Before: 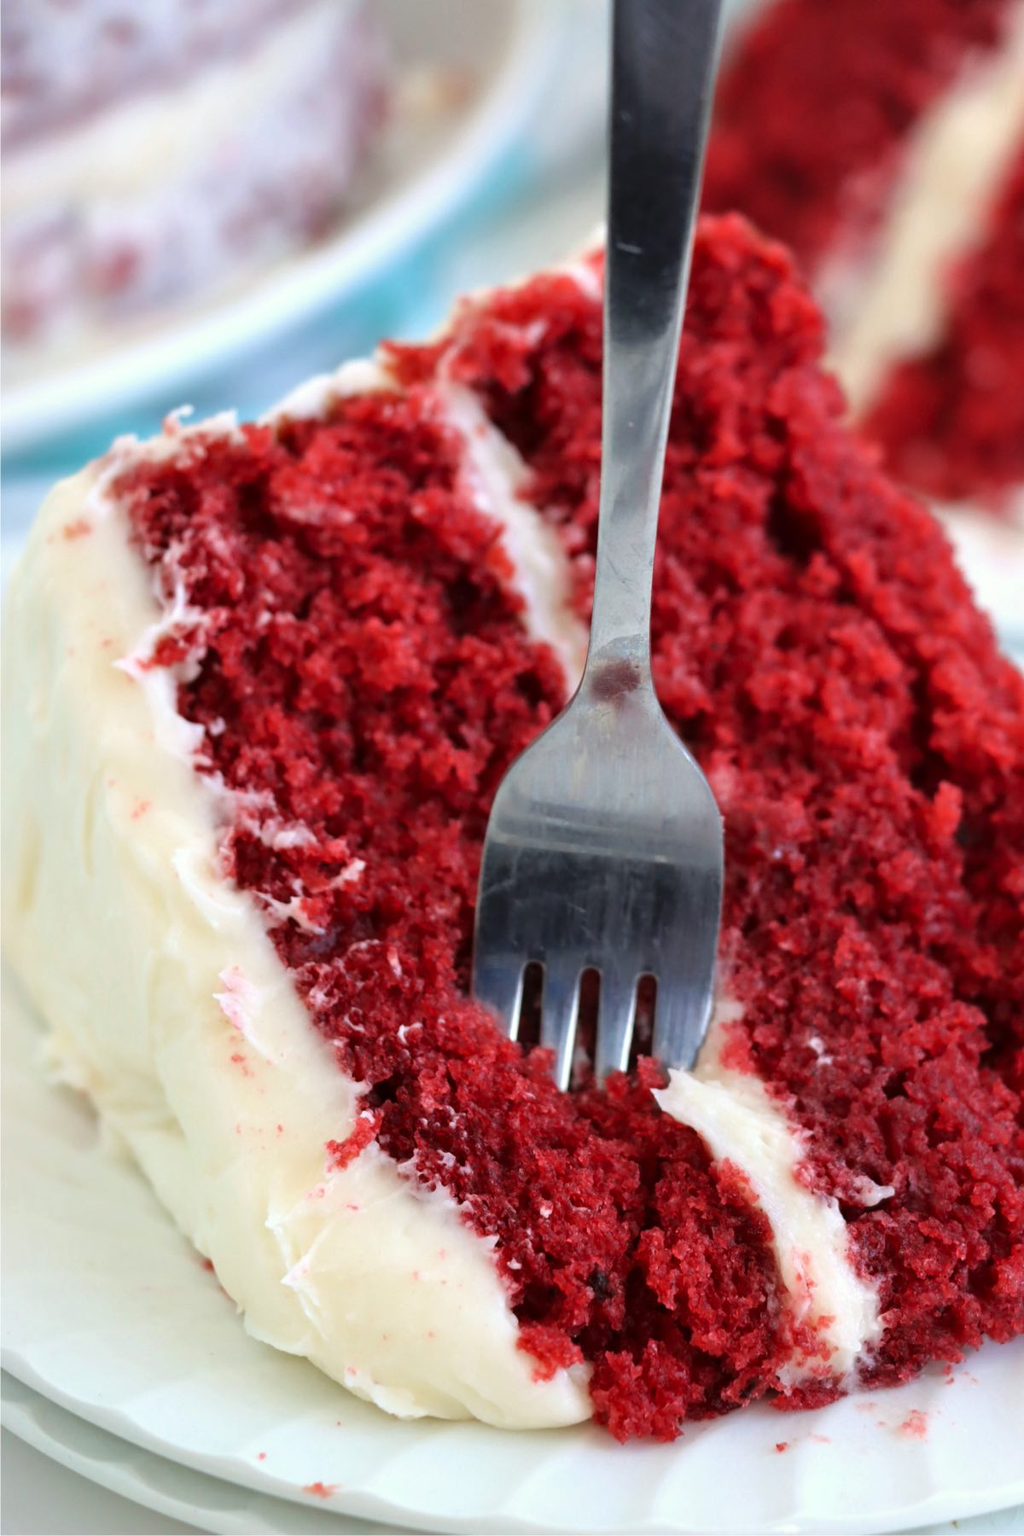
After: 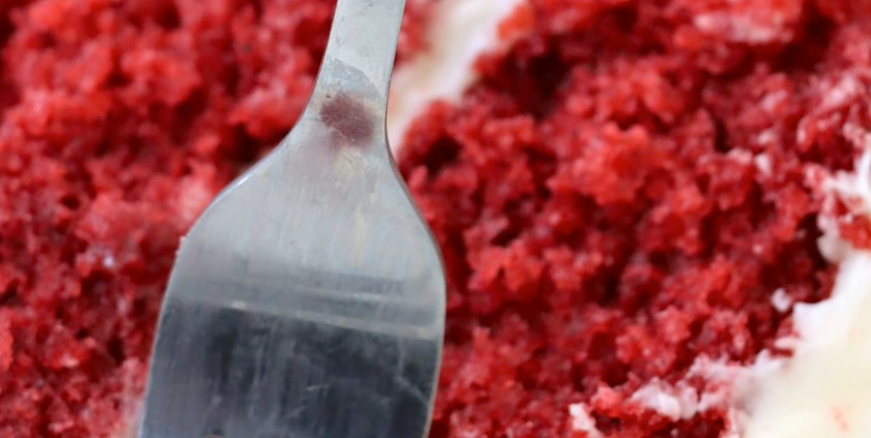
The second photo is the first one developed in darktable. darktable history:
crop and rotate: angle 16.12°, top 30.835%, bottom 35.653%
contrast brightness saturation: contrast 0.08, saturation 0.02
